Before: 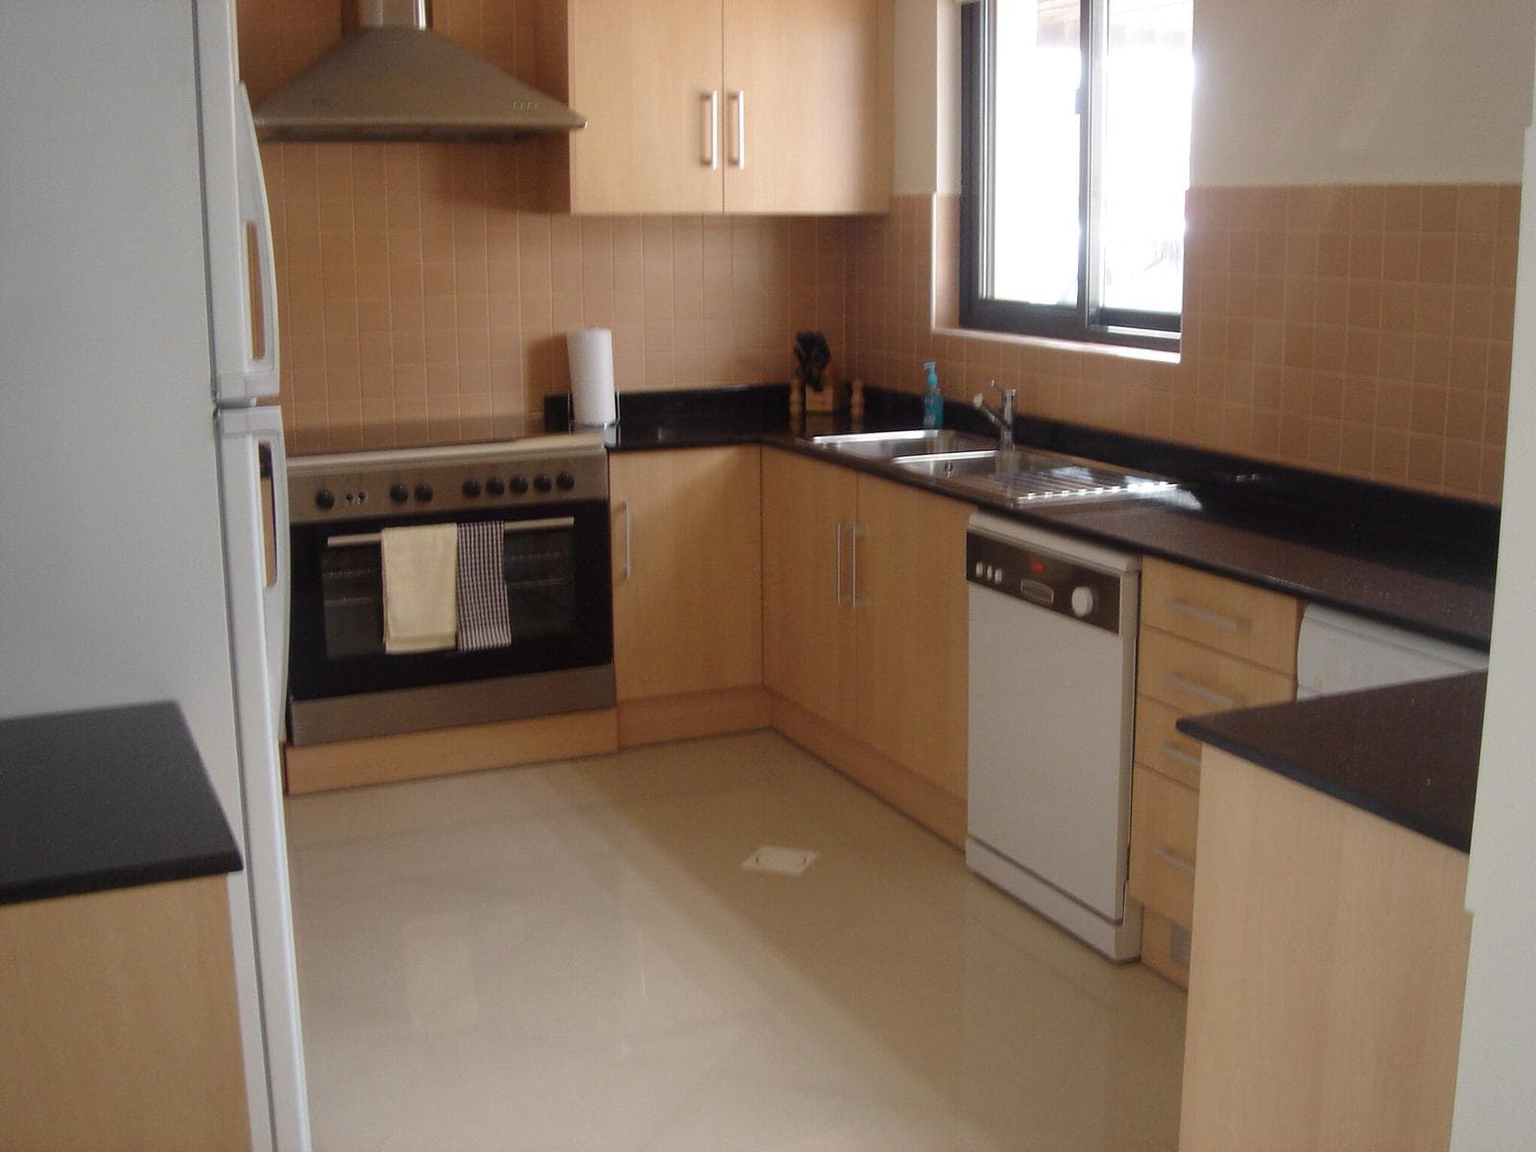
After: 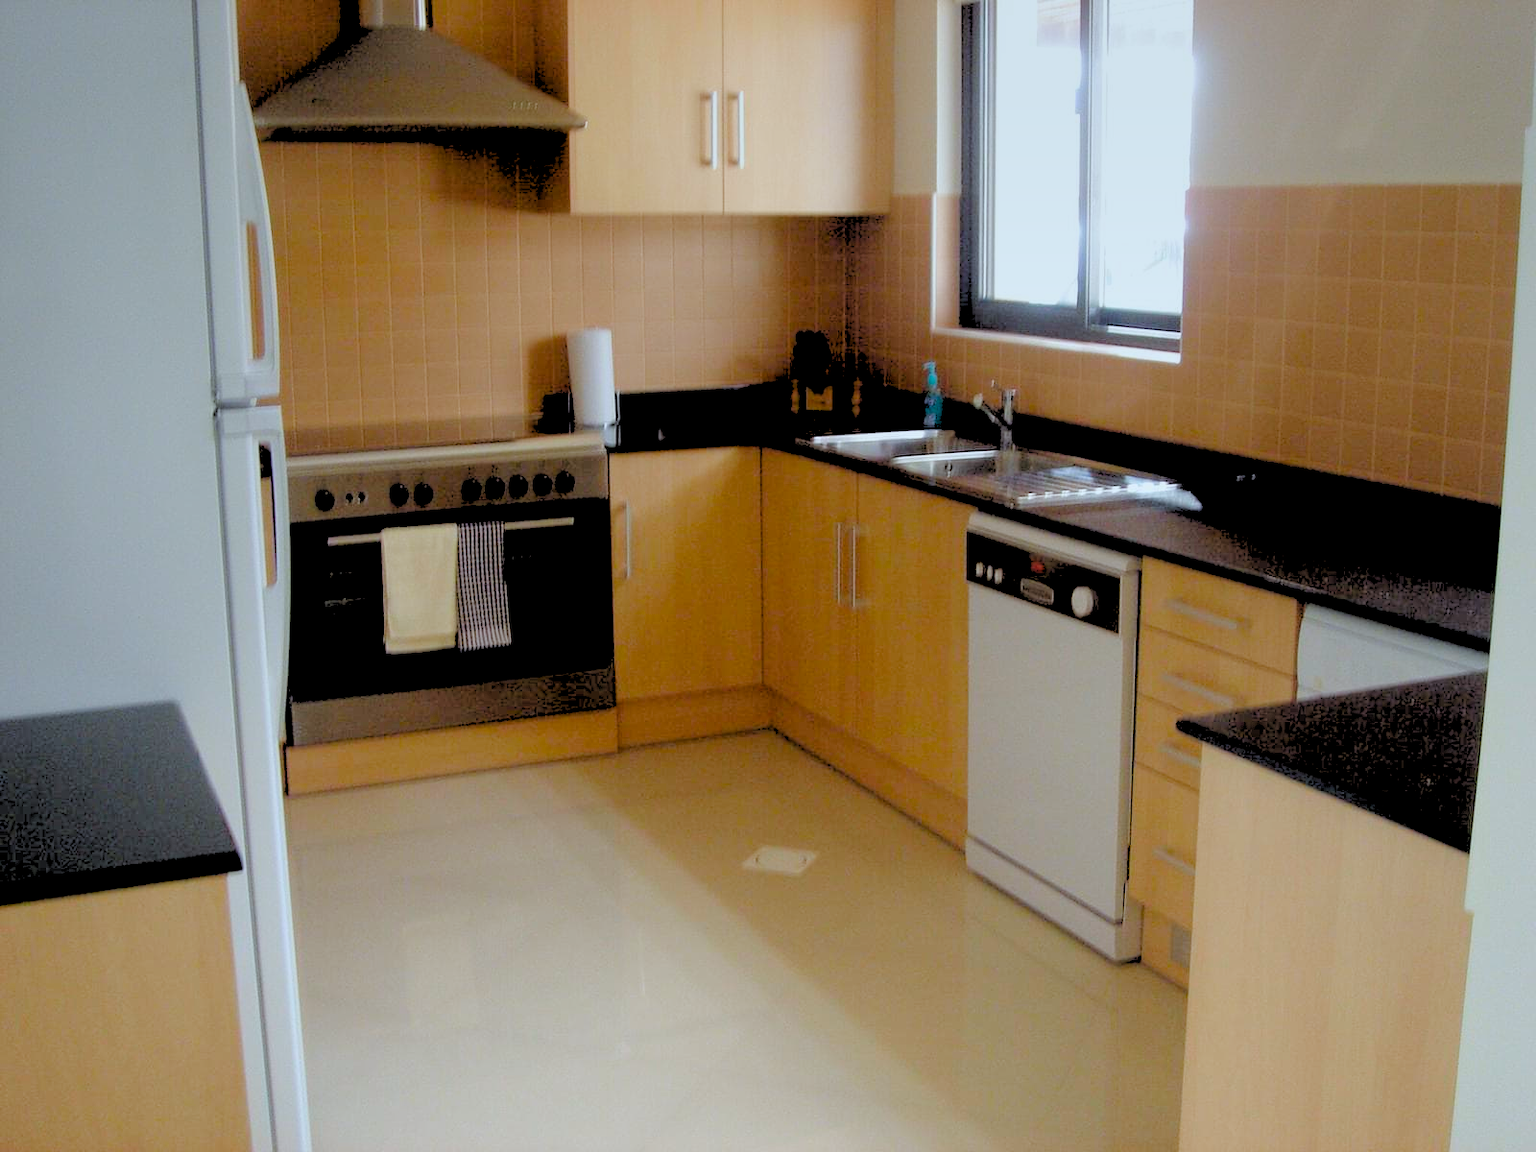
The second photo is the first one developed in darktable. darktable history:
graduated density: on, module defaults
color balance rgb: perceptual saturation grading › global saturation 35%, perceptual saturation grading › highlights -30%, perceptual saturation grading › shadows 35%, perceptual brilliance grading › global brilliance 3%, perceptual brilliance grading › highlights -3%, perceptual brilliance grading › shadows 3%
white balance: red 0.925, blue 1.046
color balance: mode lift, gamma, gain (sRGB)
rgb levels: levels [[0.027, 0.429, 0.996], [0, 0.5, 1], [0, 0.5, 1]]
